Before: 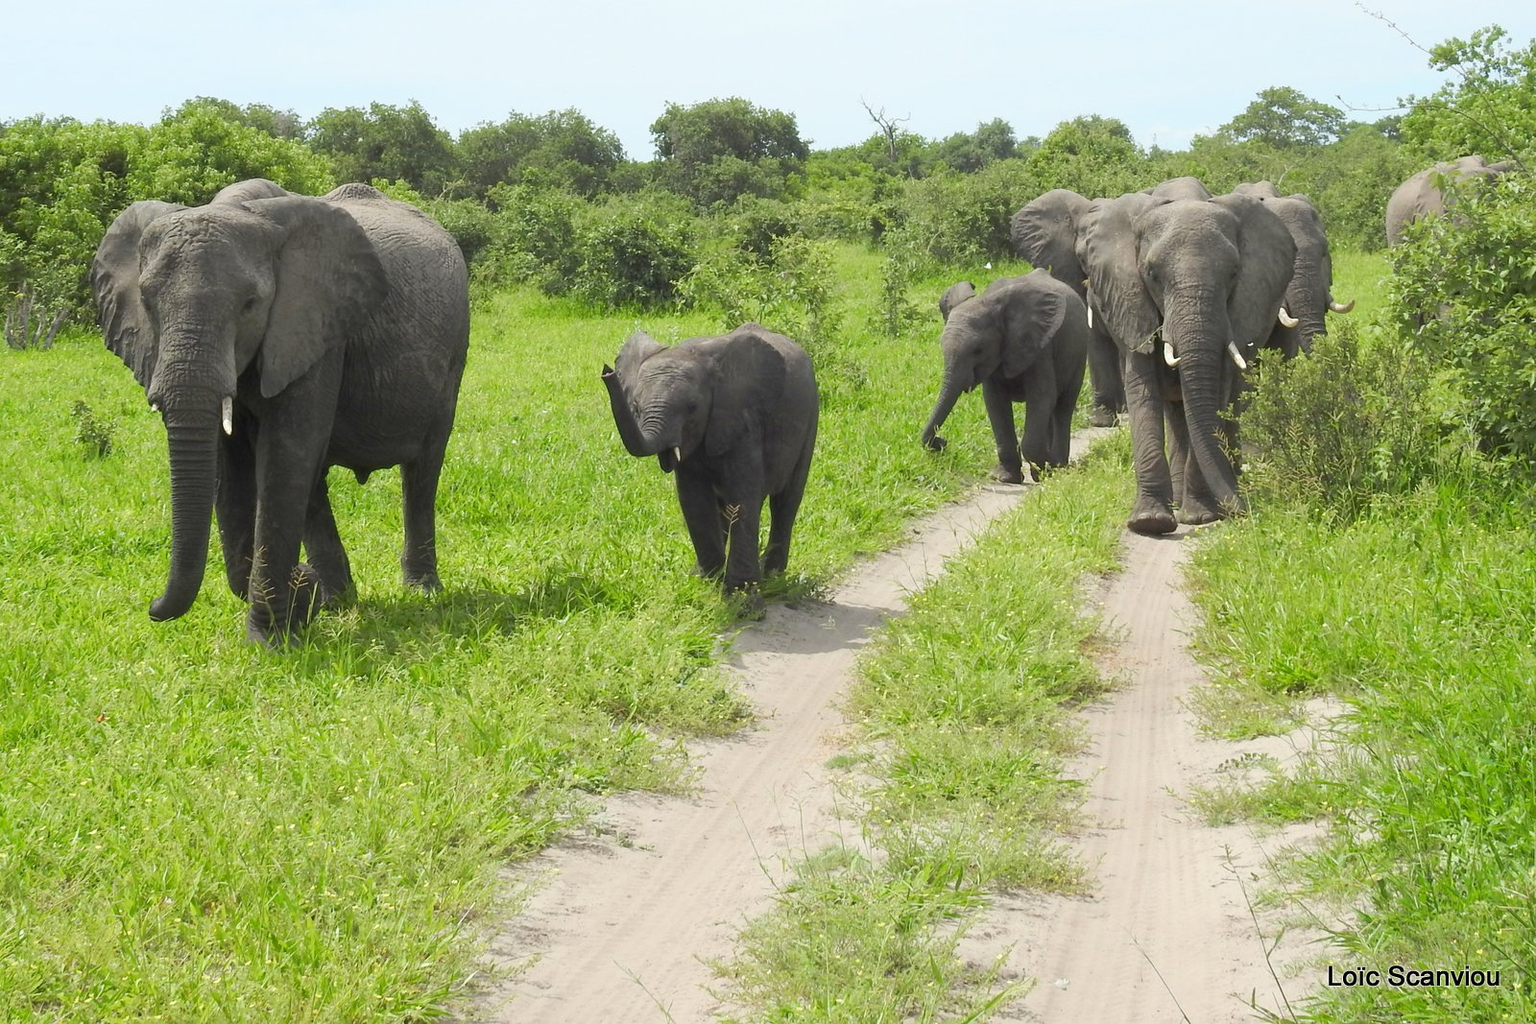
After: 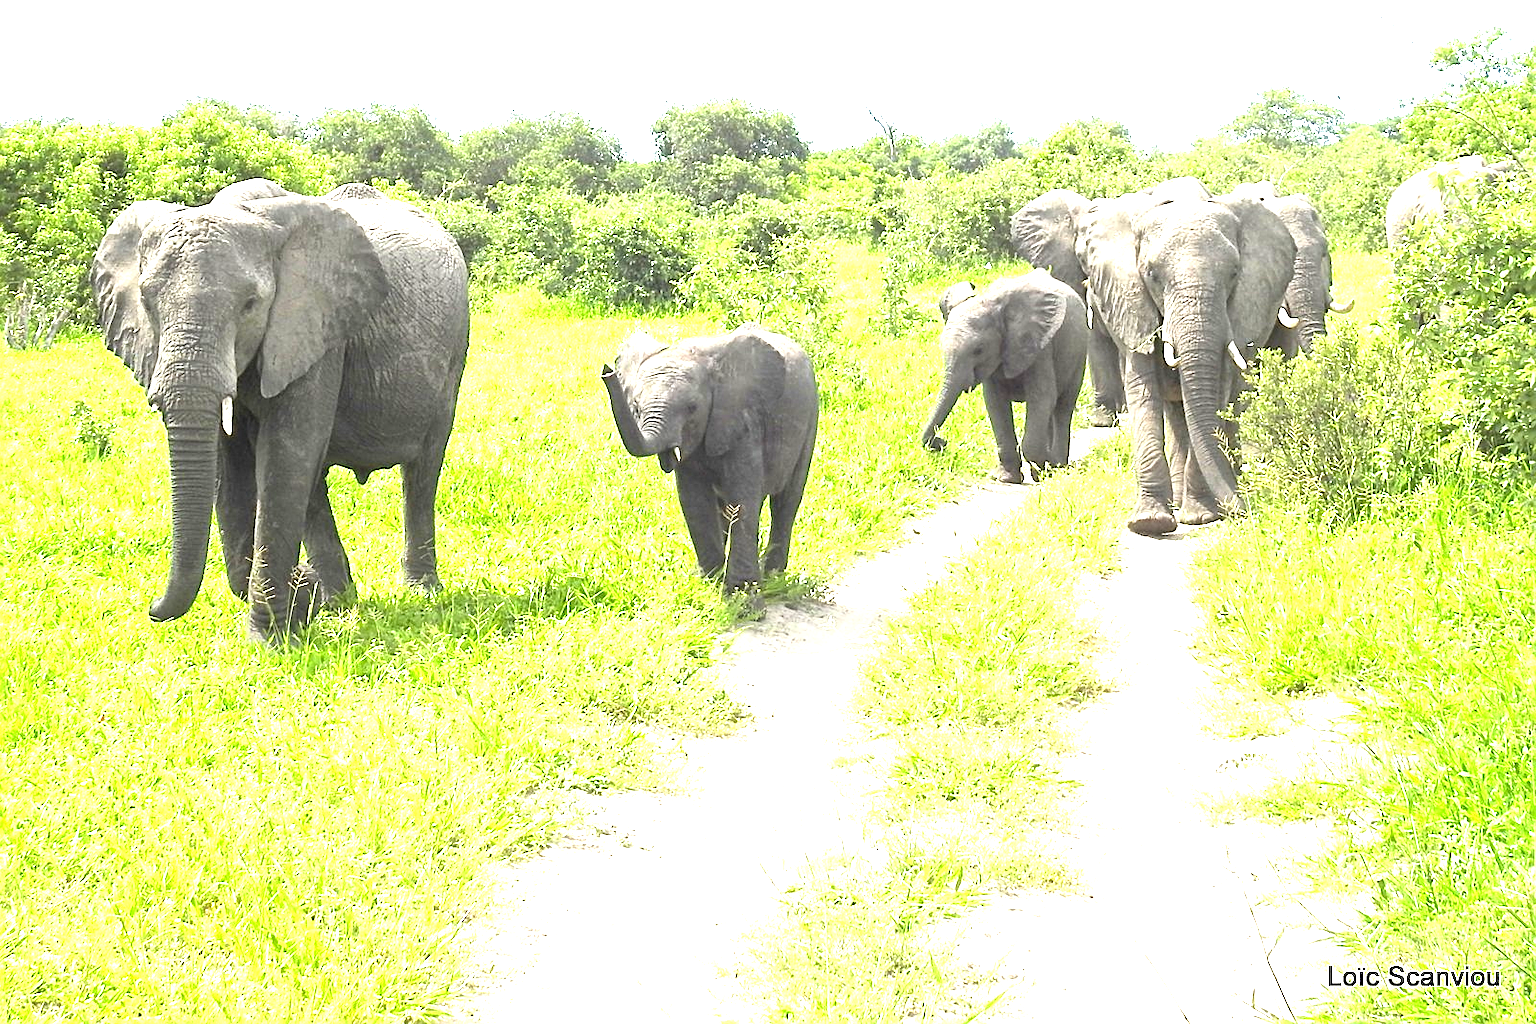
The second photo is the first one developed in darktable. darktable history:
exposure: black level correction 0, exposure 1.942 EV, compensate exposure bias true, compensate highlight preservation false
local contrast: mode bilateral grid, contrast 20, coarseness 49, detail 119%, midtone range 0.2
sharpen: on, module defaults
